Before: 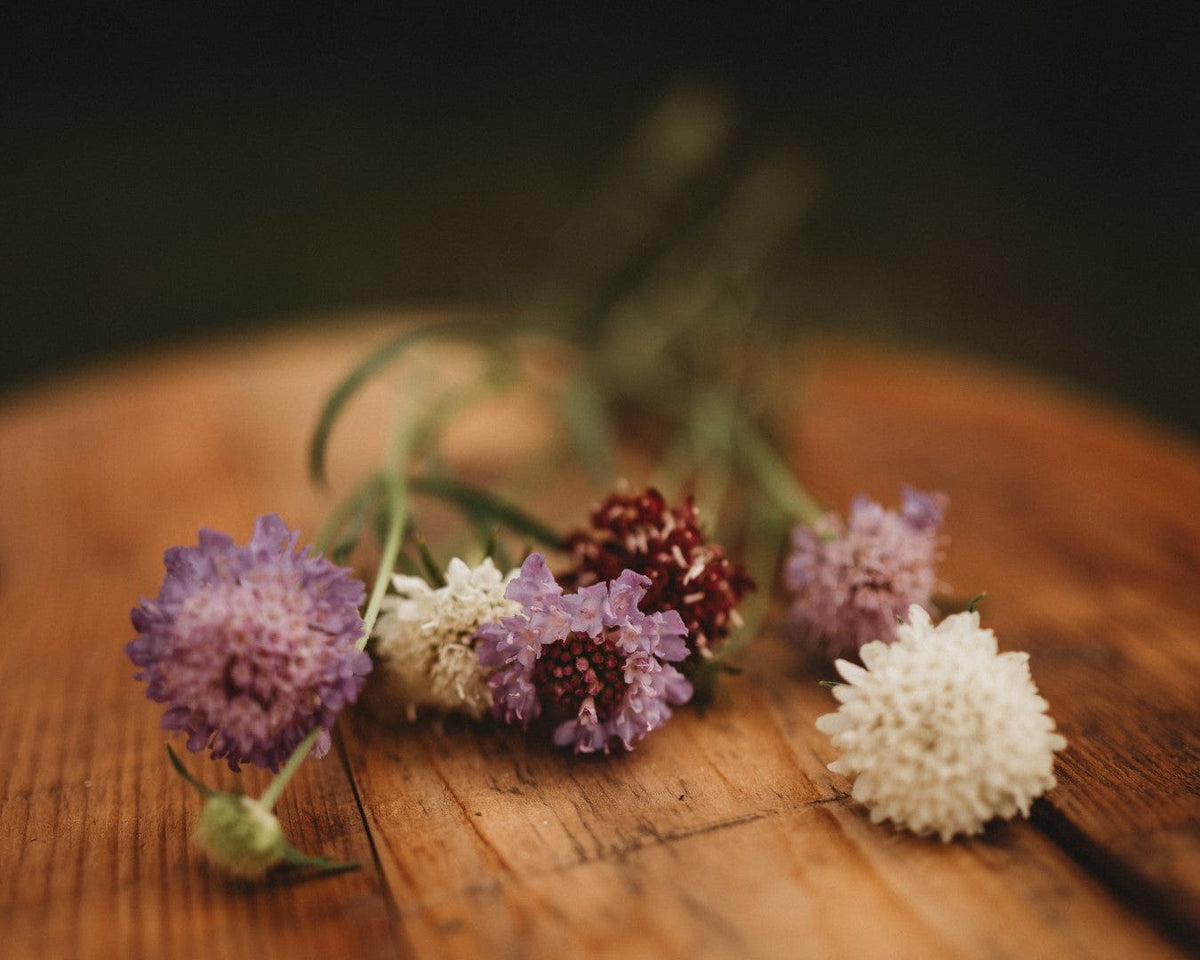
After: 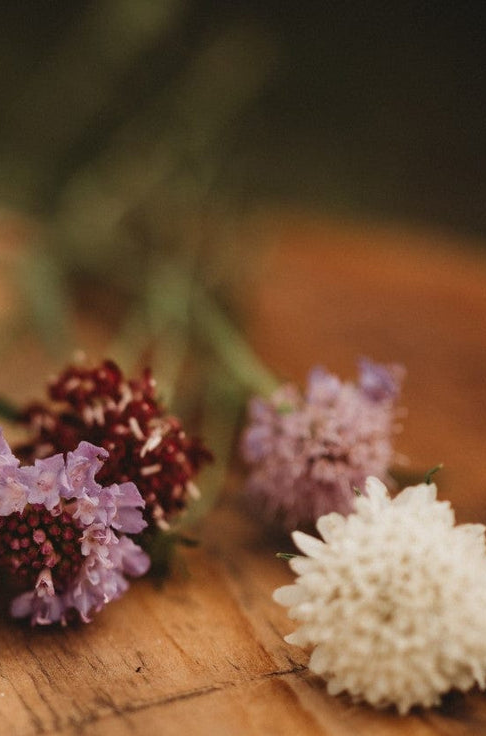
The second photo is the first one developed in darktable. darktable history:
crop: left 45.252%, top 13.347%, right 14.198%, bottom 9.886%
